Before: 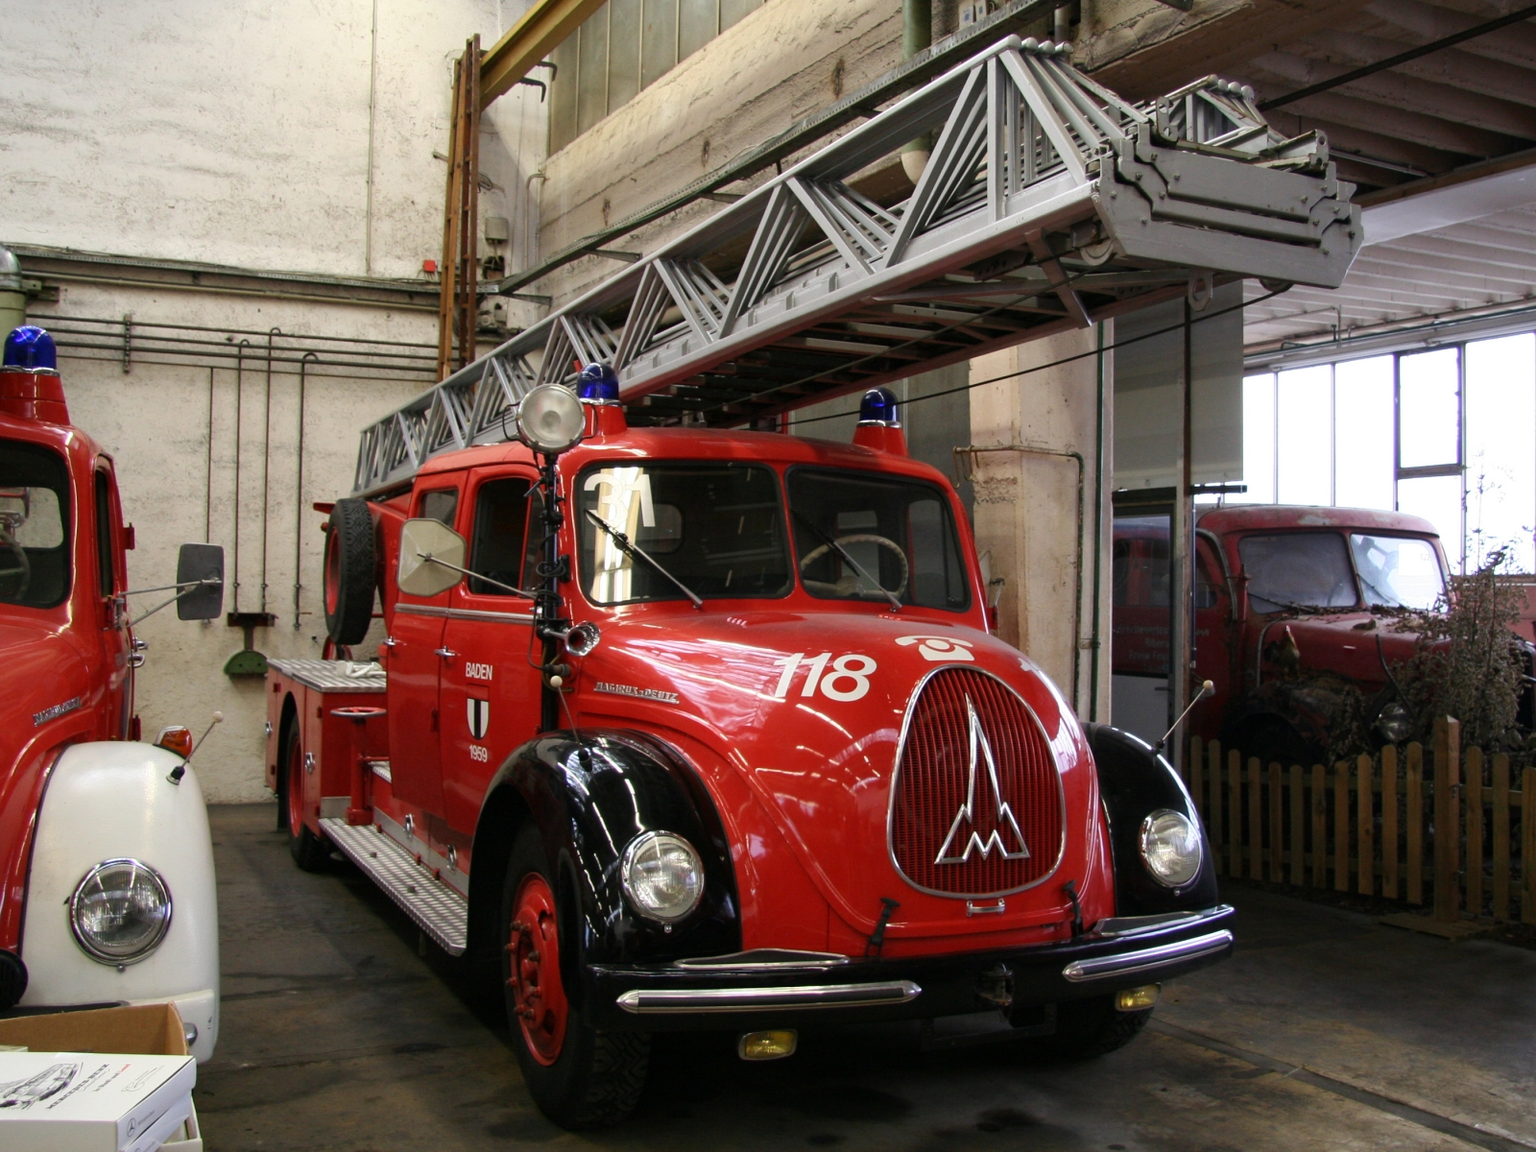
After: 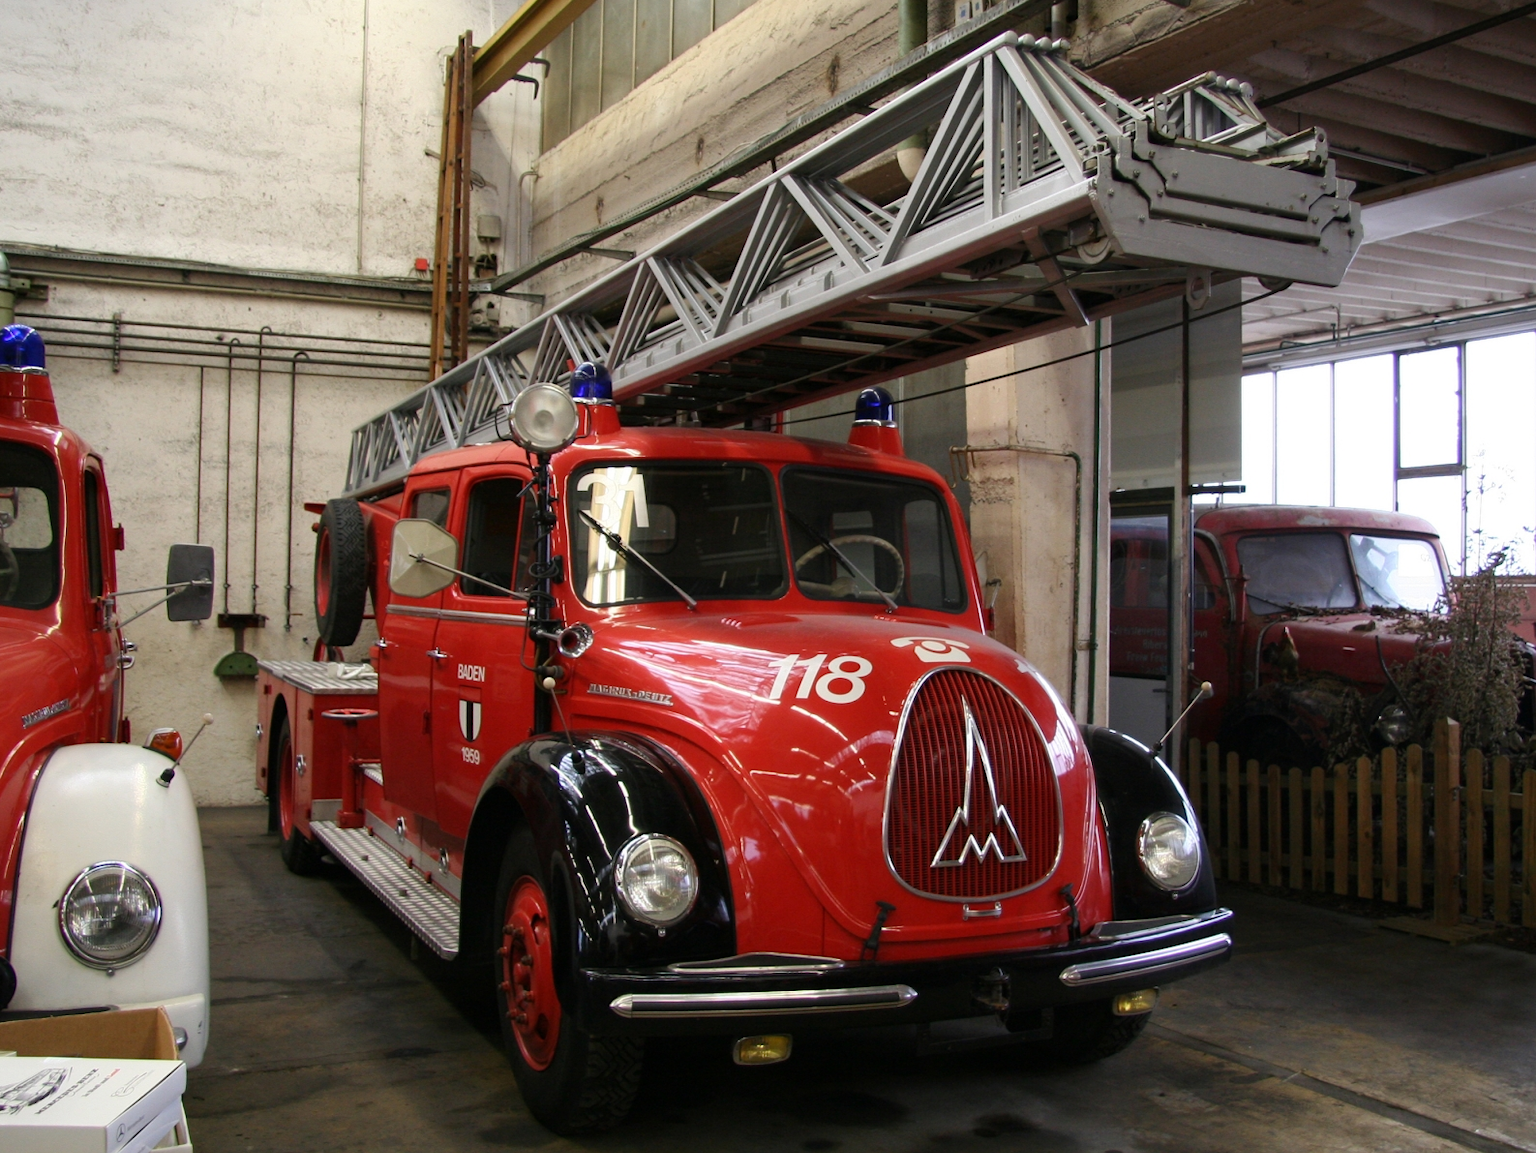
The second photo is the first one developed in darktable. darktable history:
crop and rotate: left 0.782%, top 0.375%, bottom 0.281%
